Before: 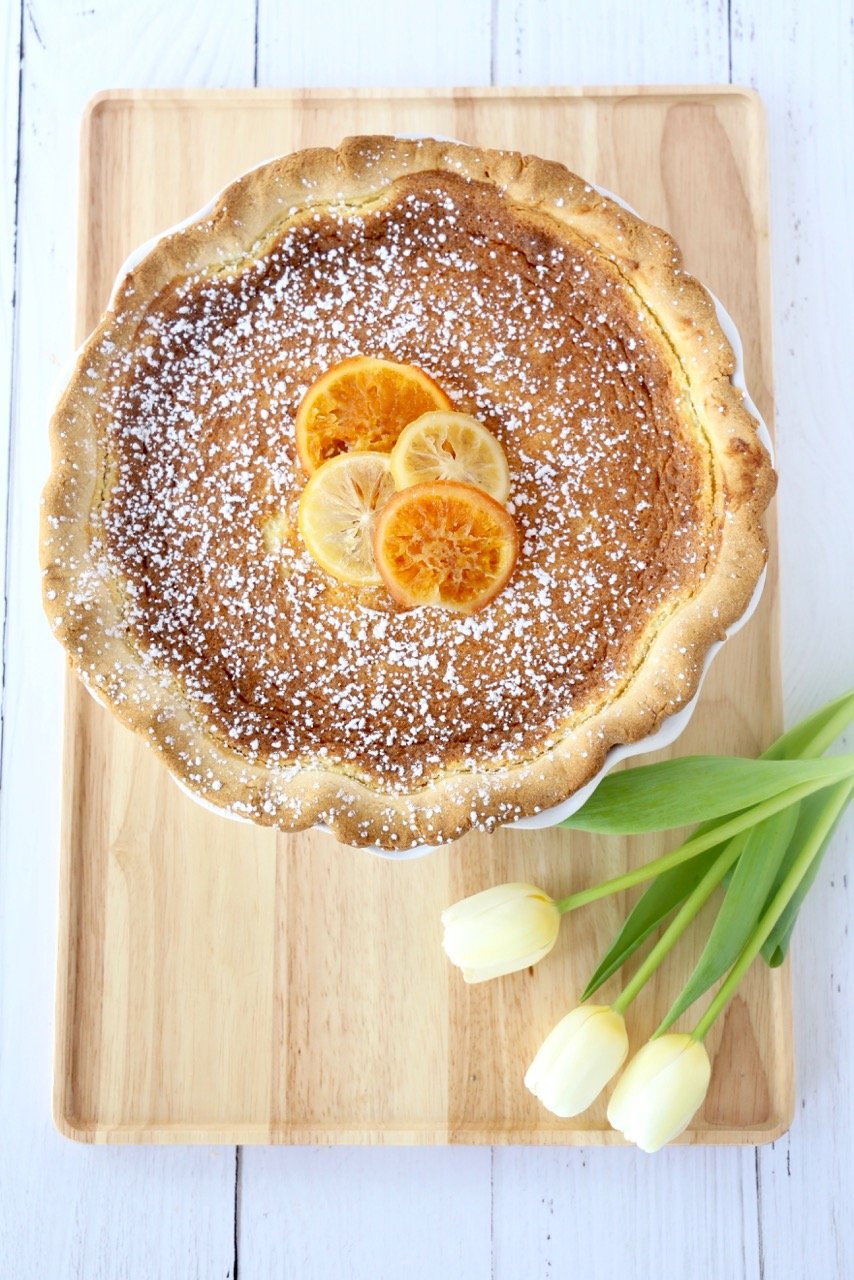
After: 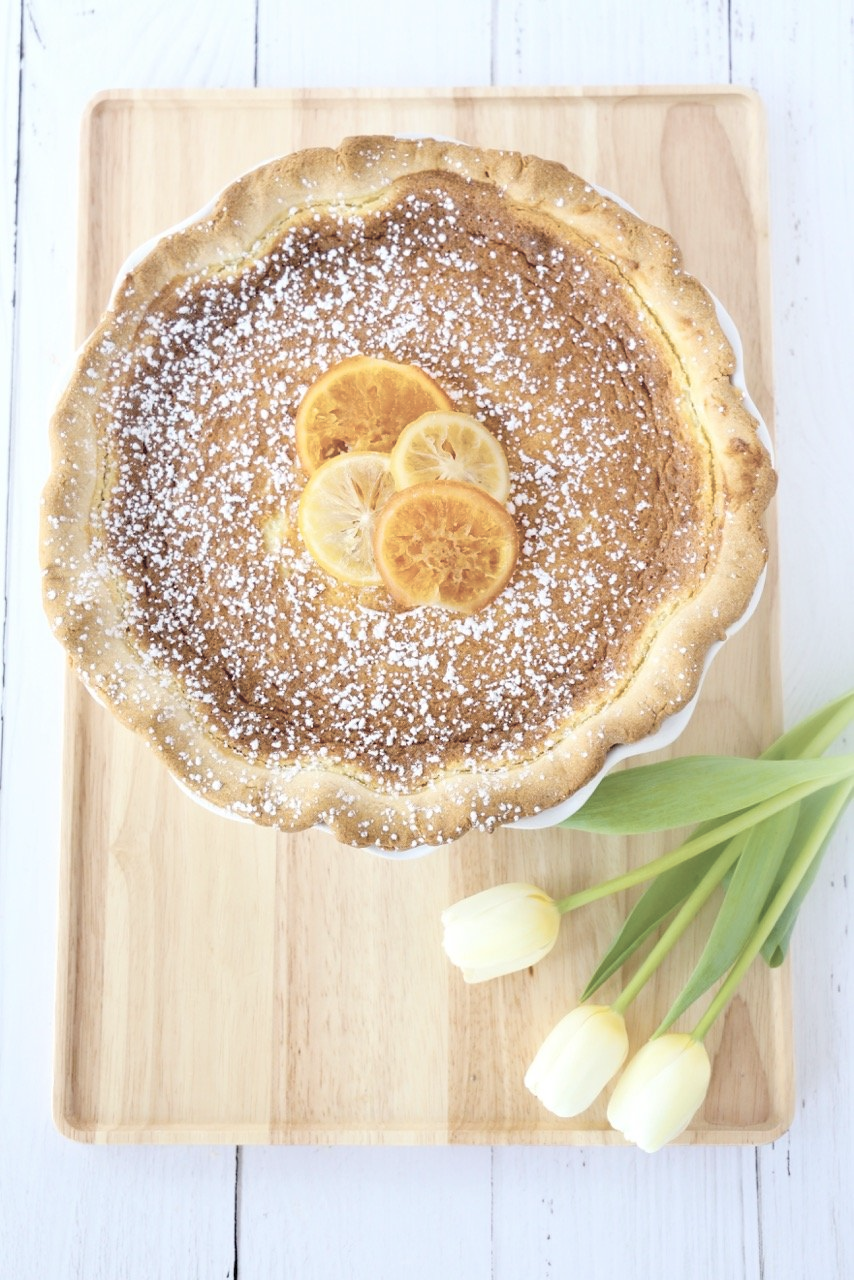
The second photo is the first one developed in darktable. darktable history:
color balance rgb: shadows lift › chroma 1.903%, shadows lift › hue 263.69°, perceptual saturation grading › global saturation 29.352%, global vibrance 20%
contrast brightness saturation: brightness 0.19, saturation -0.494
